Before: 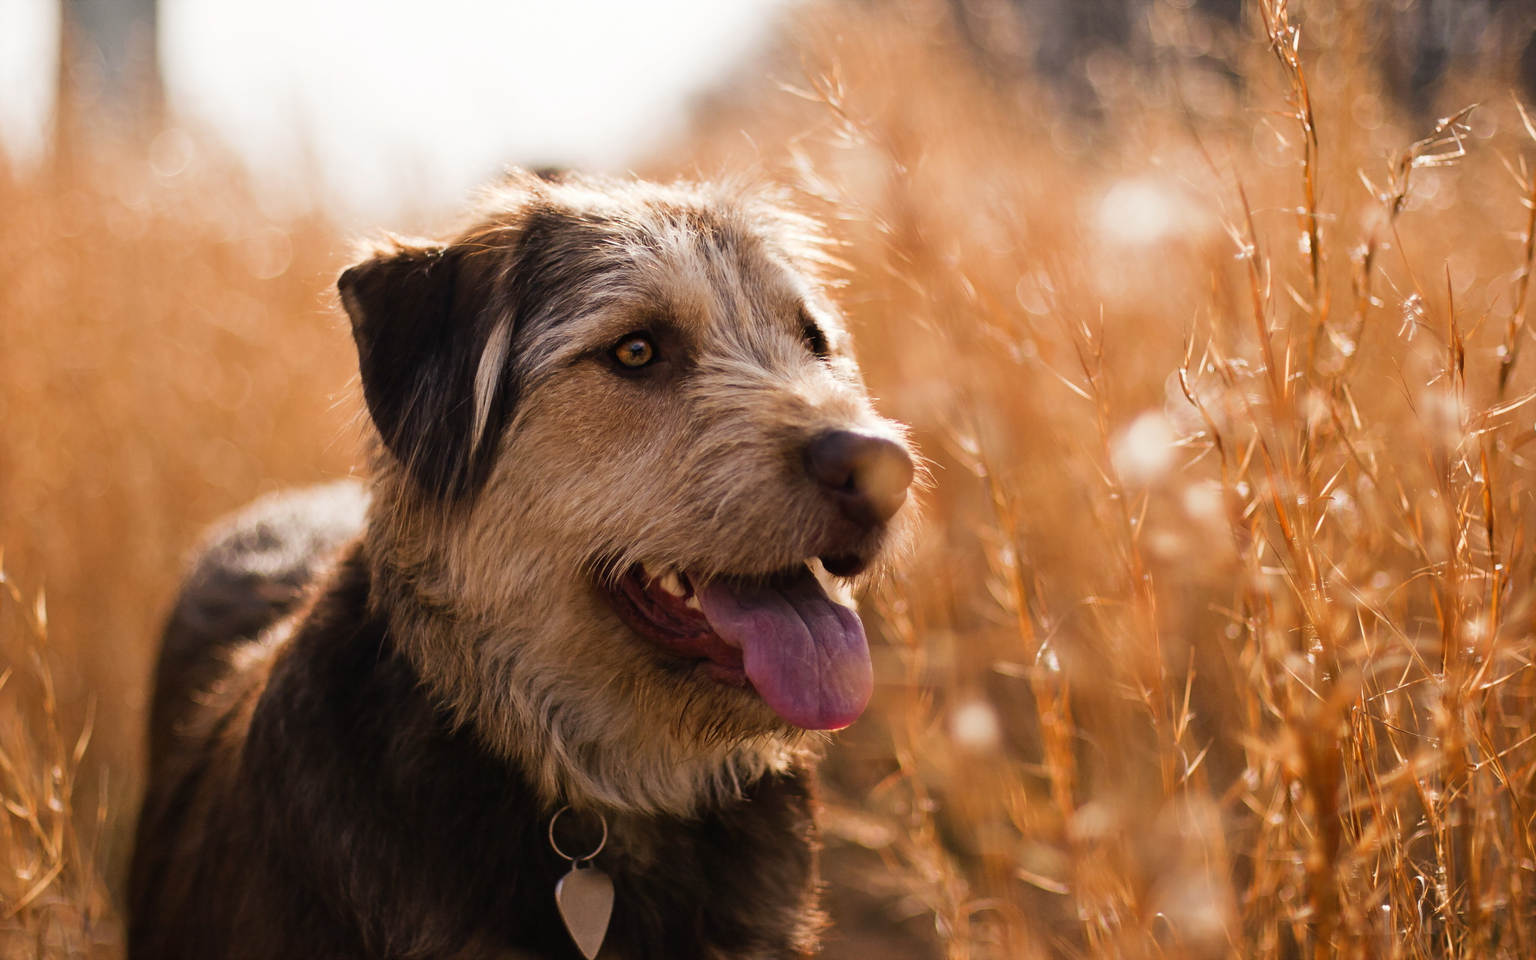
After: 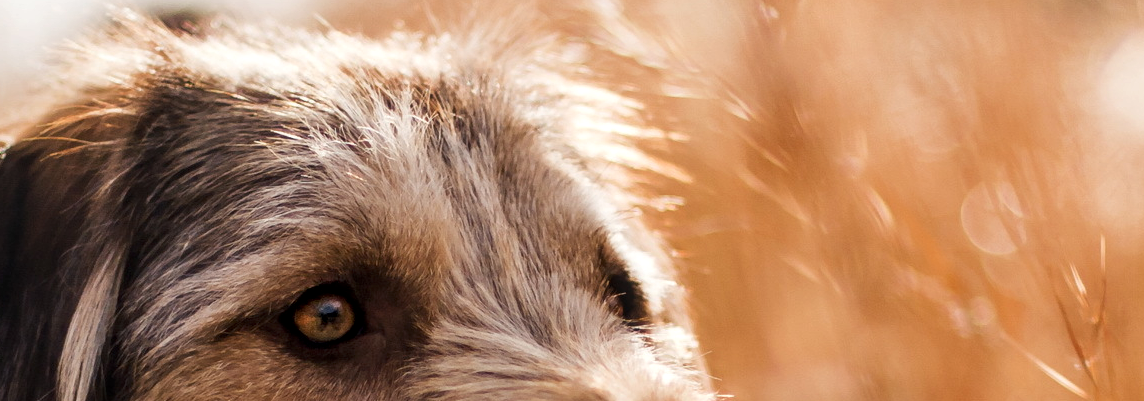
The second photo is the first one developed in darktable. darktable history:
local contrast: on, module defaults
crop: left 28.64%, top 16.832%, right 26.637%, bottom 58.055%
